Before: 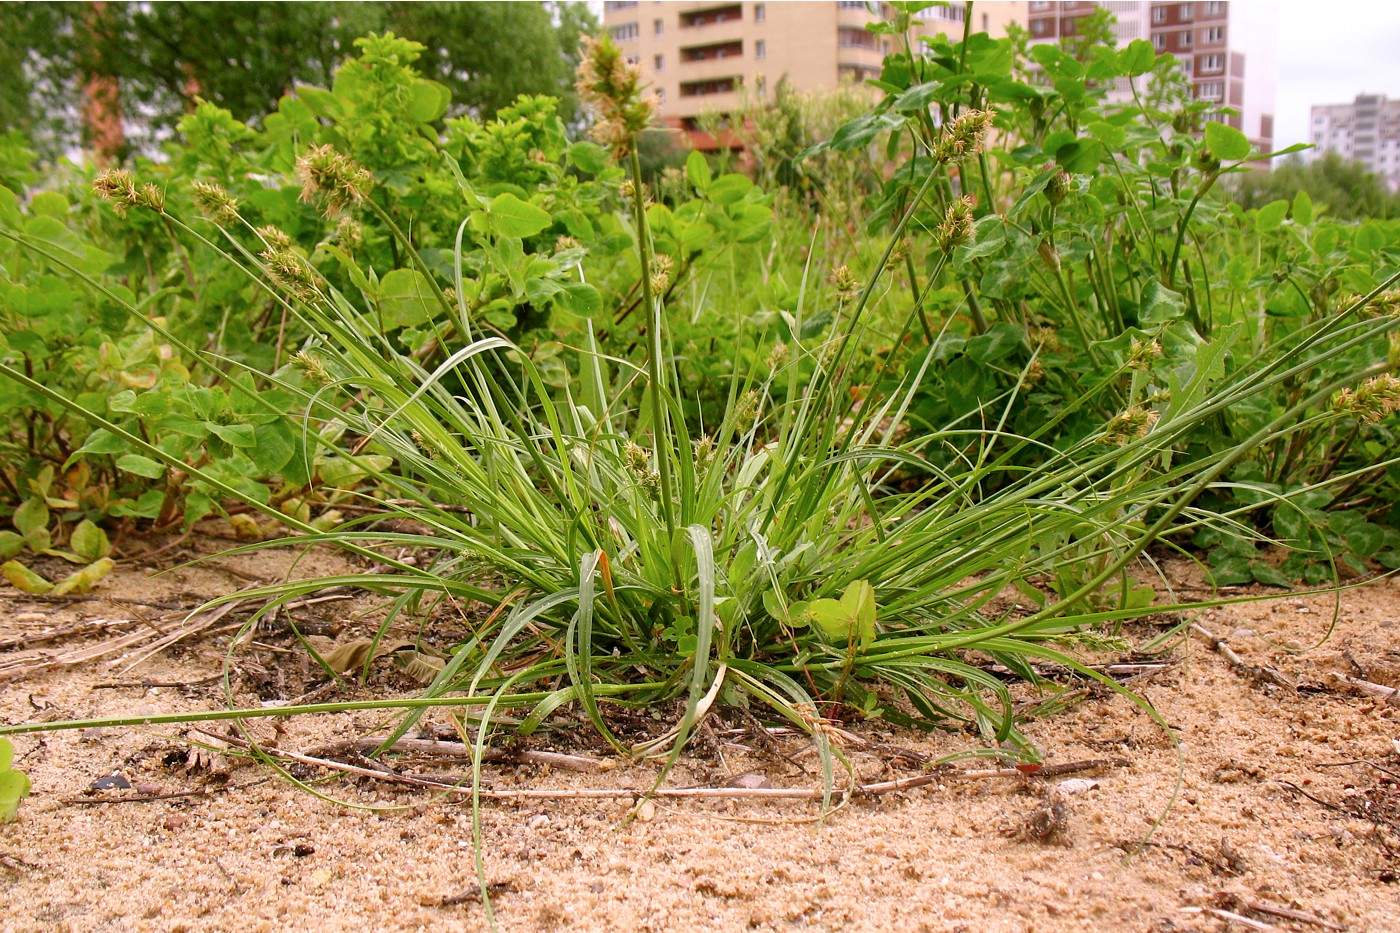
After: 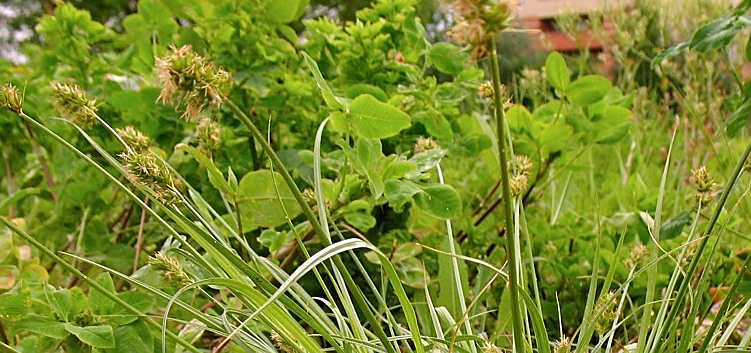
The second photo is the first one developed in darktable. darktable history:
crop: left 10.121%, top 10.631%, right 36.218%, bottom 51.526%
tone equalizer: on, module defaults
sharpen: on, module defaults
